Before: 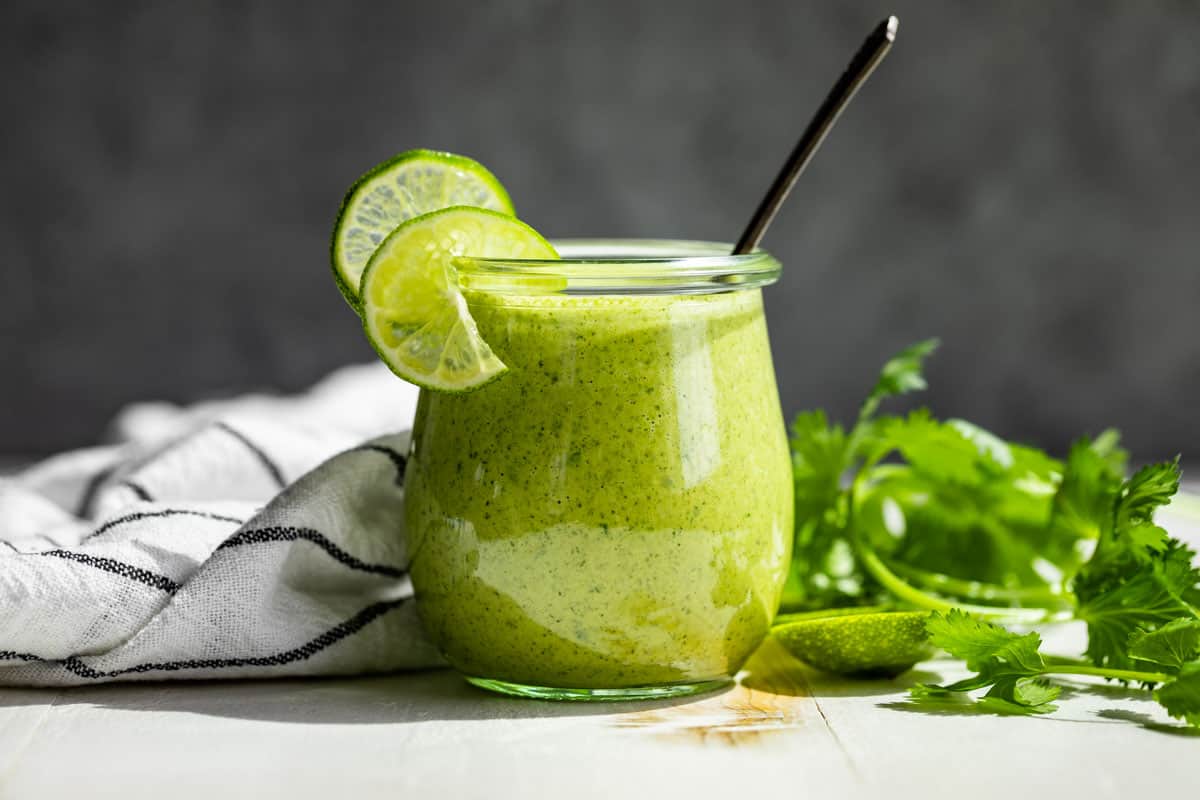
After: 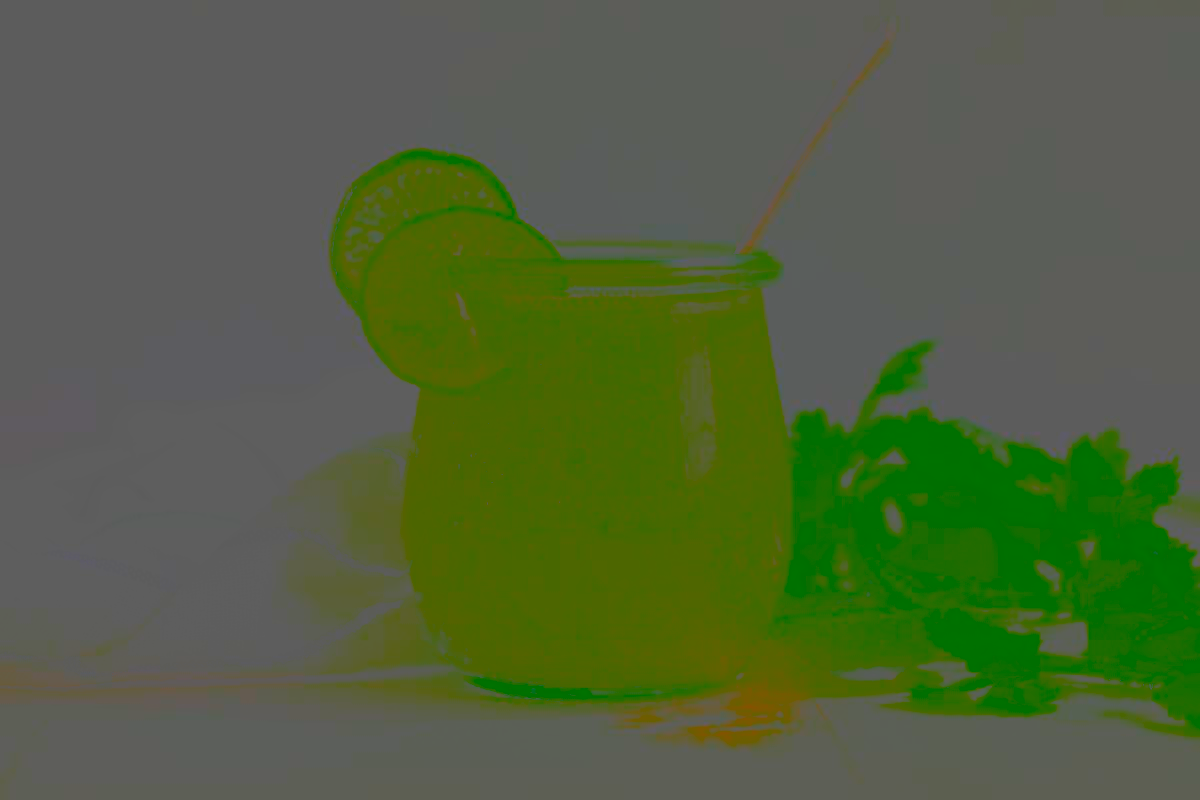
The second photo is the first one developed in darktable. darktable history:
contrast brightness saturation: contrast -0.99, brightness -0.17, saturation 0.75
exposure: black level correction 0.006, exposure -0.226 EV, compensate highlight preservation false
